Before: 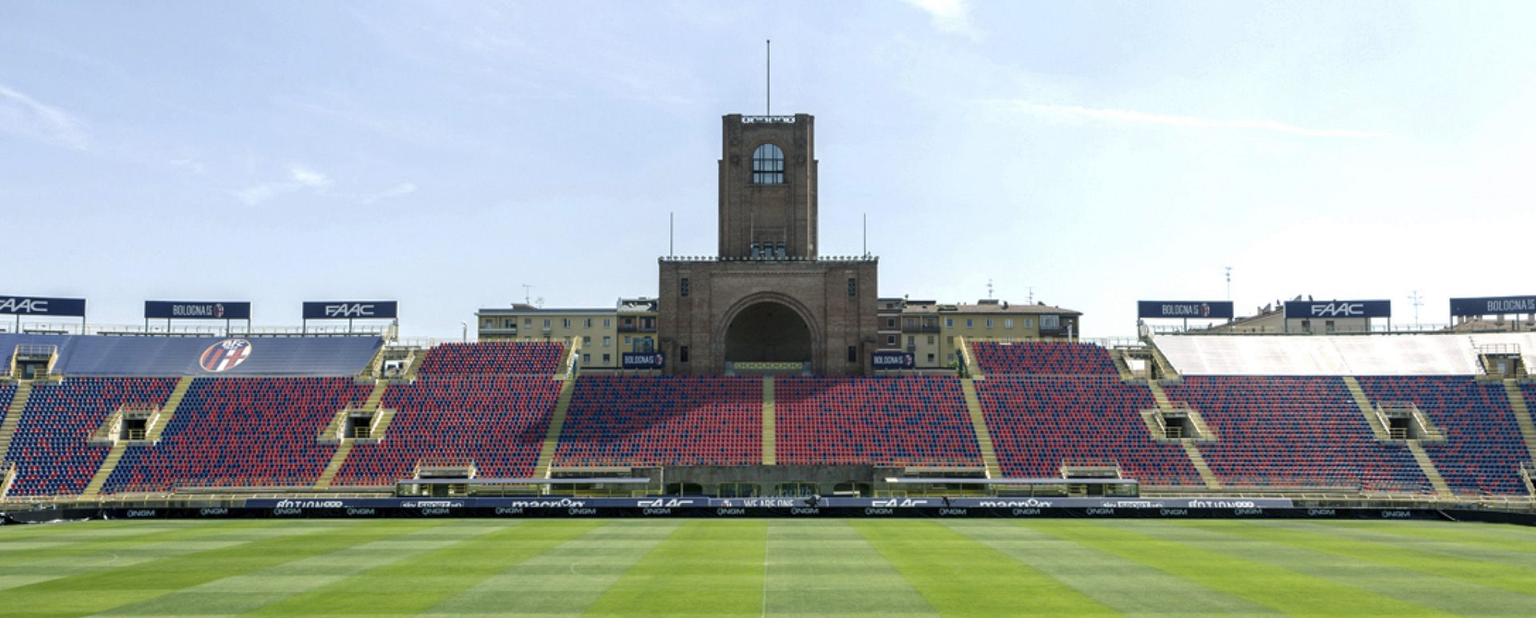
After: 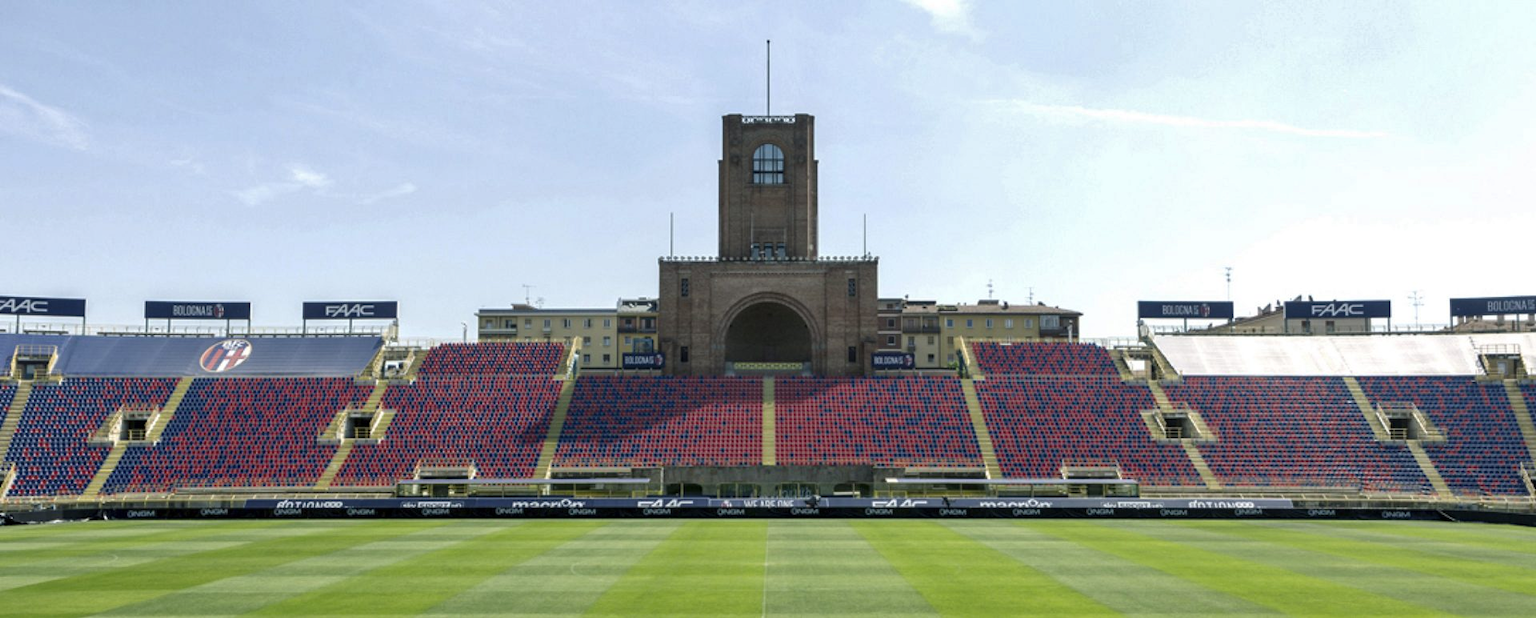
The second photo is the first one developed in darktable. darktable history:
shadows and highlights: shadows 34.8, highlights -35.13, soften with gaussian
